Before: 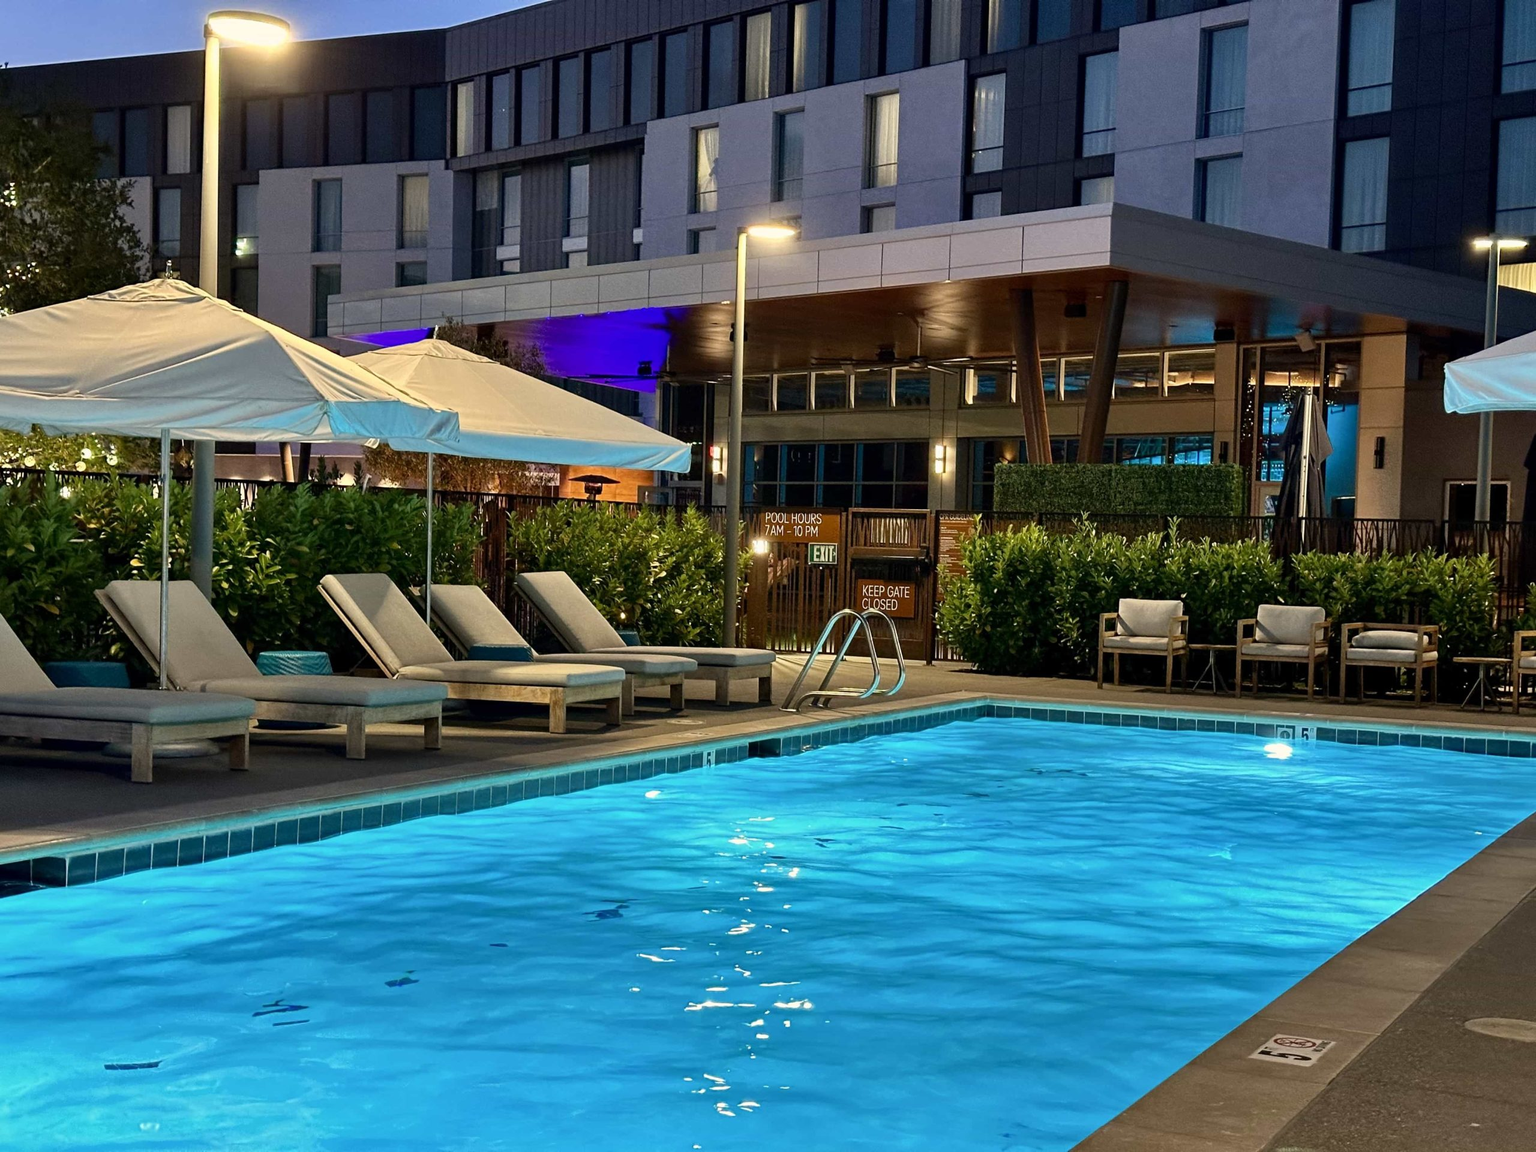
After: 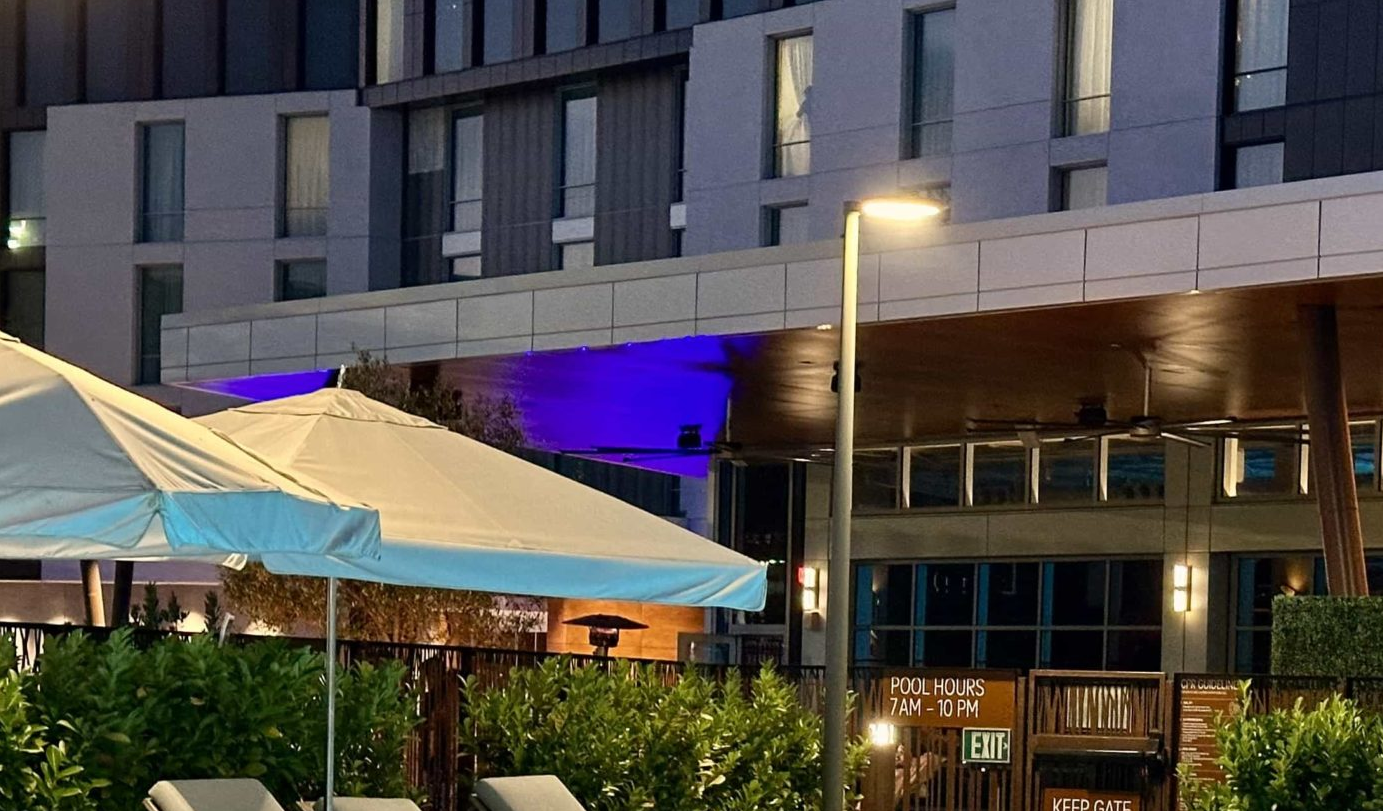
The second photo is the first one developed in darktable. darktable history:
crop: left 15.075%, top 9.225%, right 30.896%, bottom 48.515%
